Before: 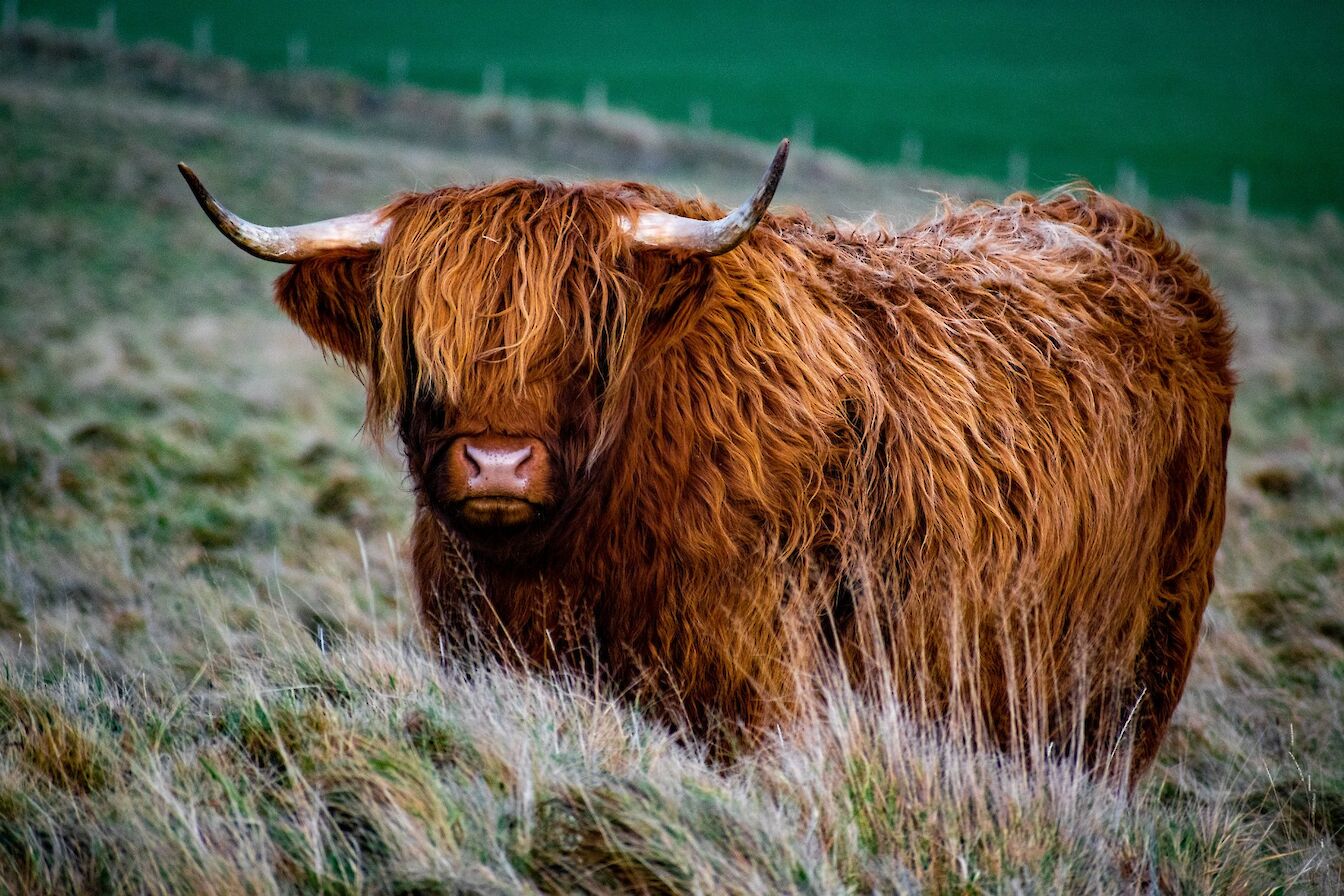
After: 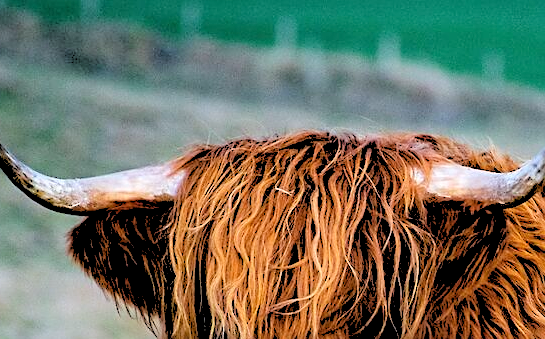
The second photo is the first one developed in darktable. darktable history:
rgb levels: levels [[0.027, 0.429, 0.996], [0, 0.5, 1], [0, 0.5, 1]]
crop: left 15.452%, top 5.459%, right 43.956%, bottom 56.62%
white balance: red 0.982, blue 1.018
sharpen: on, module defaults
